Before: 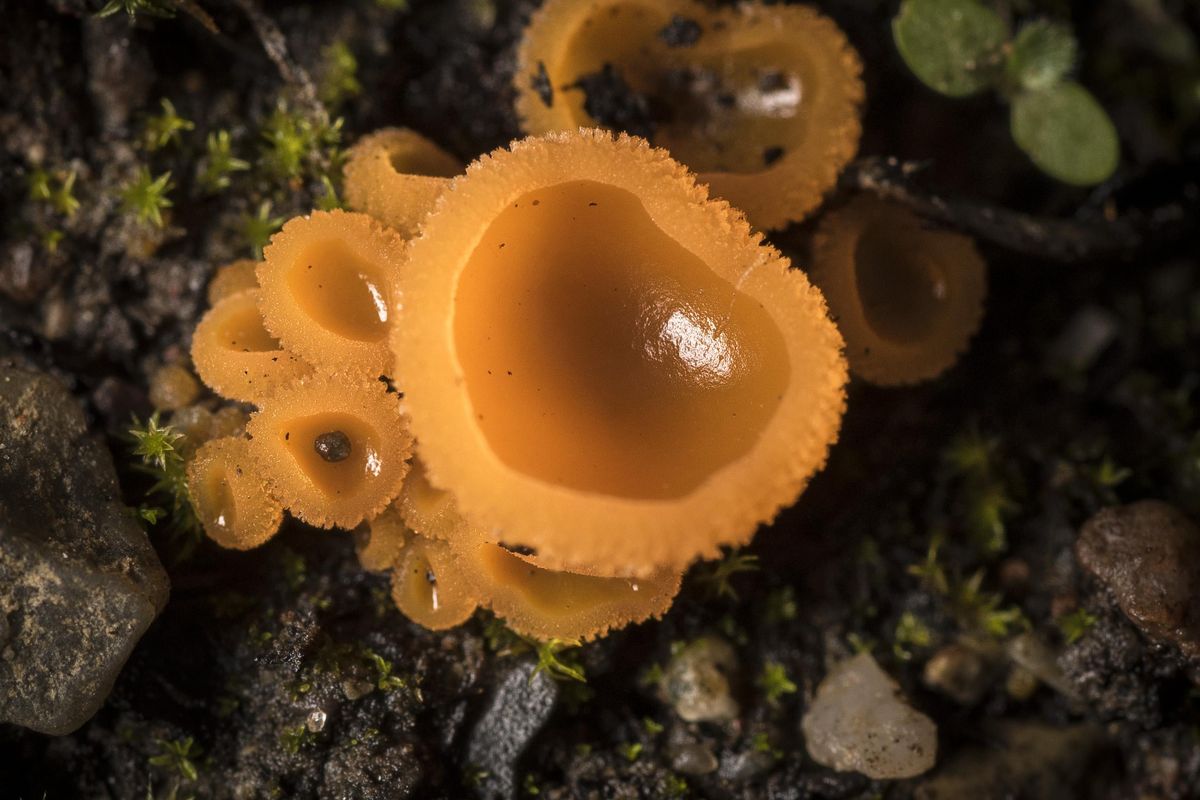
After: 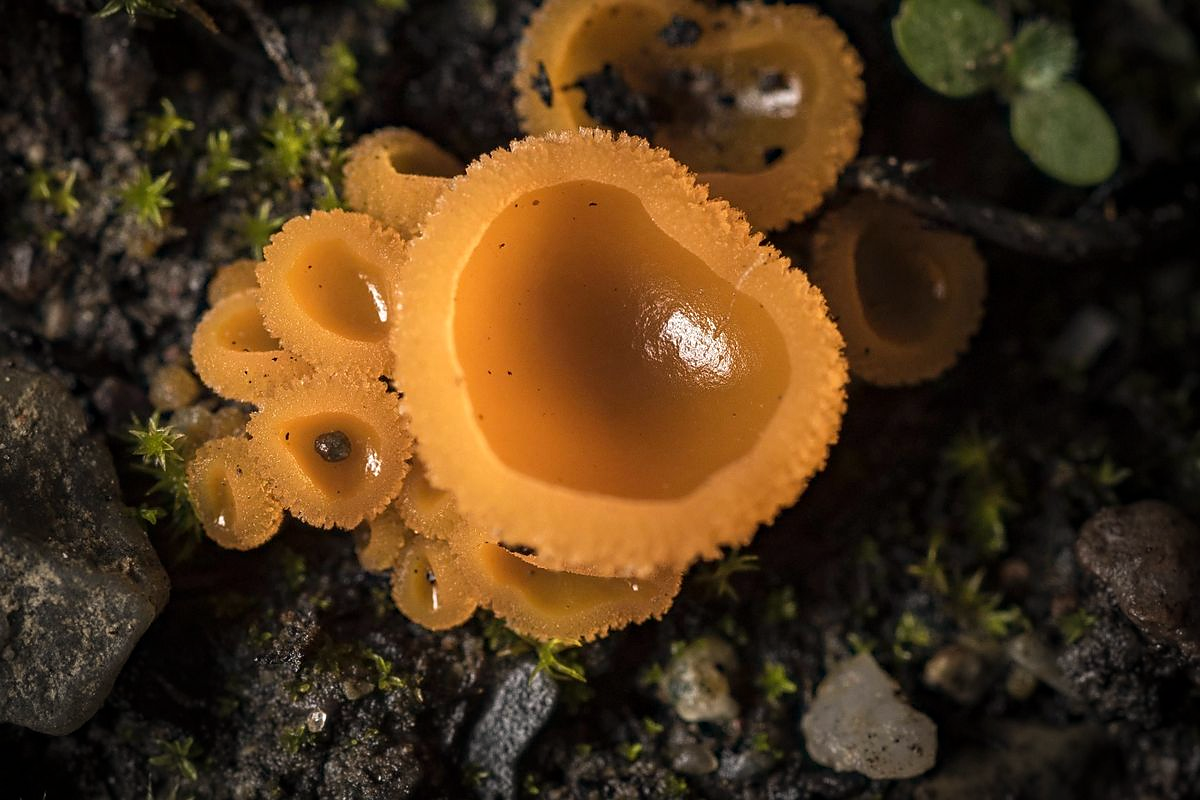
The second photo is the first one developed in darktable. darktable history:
vignetting: fall-off radius 61.21%, center (-0.069, -0.315)
sharpen: radius 1.495, amount 0.398, threshold 1.227
haze removal: compatibility mode true, adaptive false
